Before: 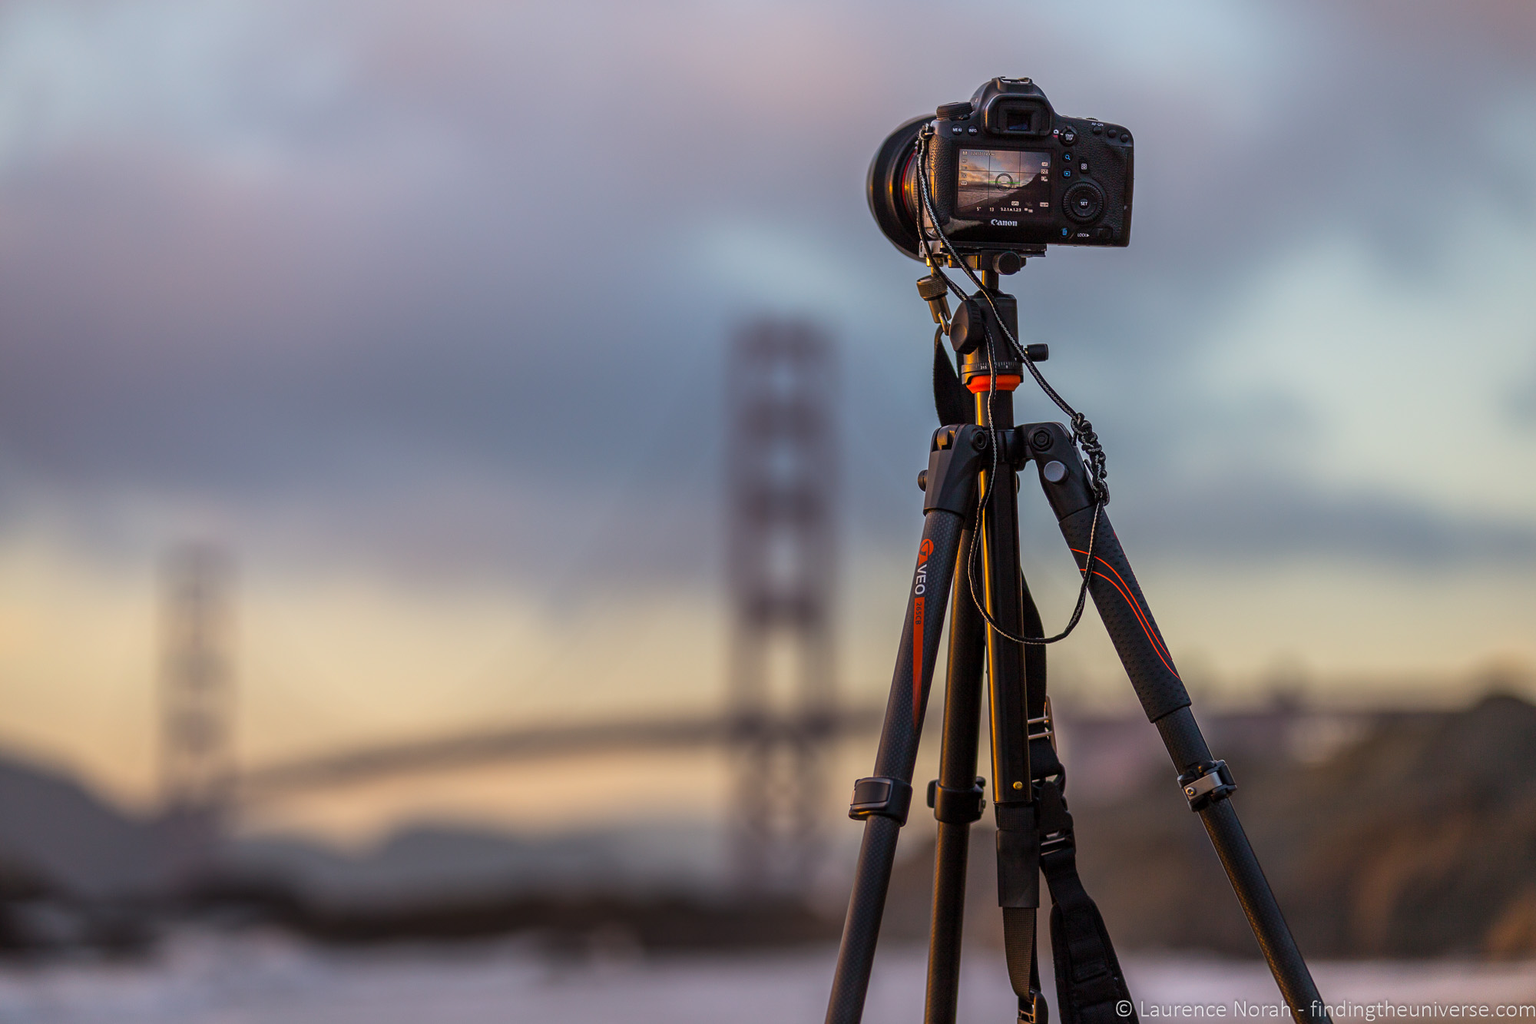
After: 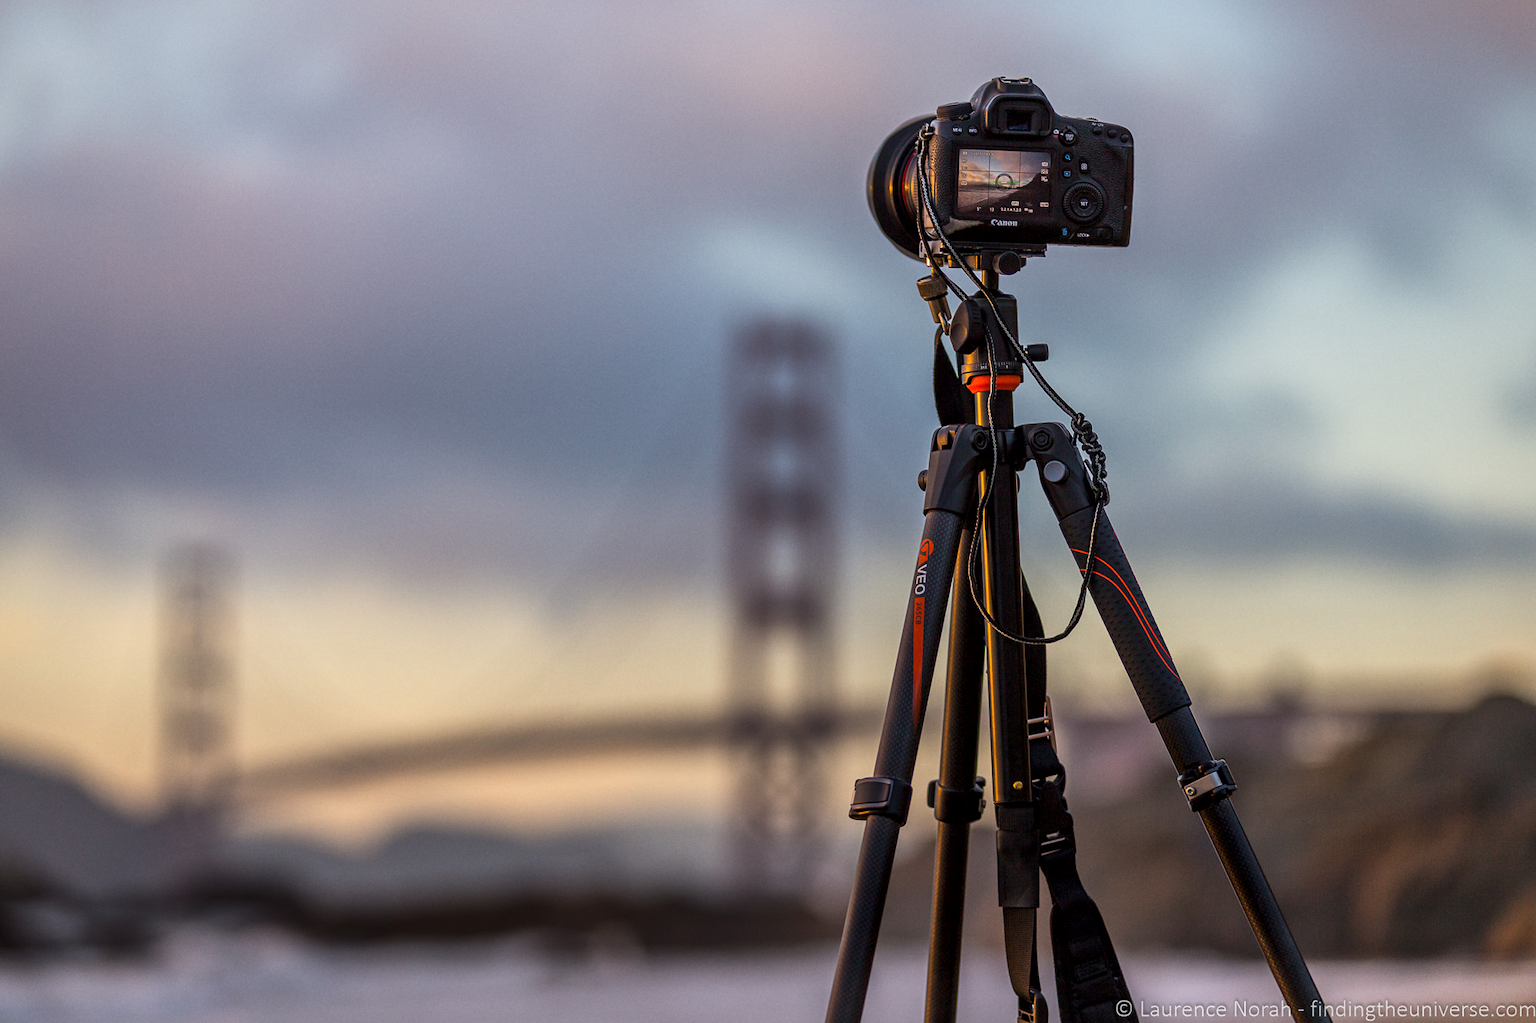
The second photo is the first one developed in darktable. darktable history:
grain: coarseness 14.57 ISO, strength 8.8%
local contrast: mode bilateral grid, contrast 20, coarseness 50, detail 141%, midtone range 0.2
